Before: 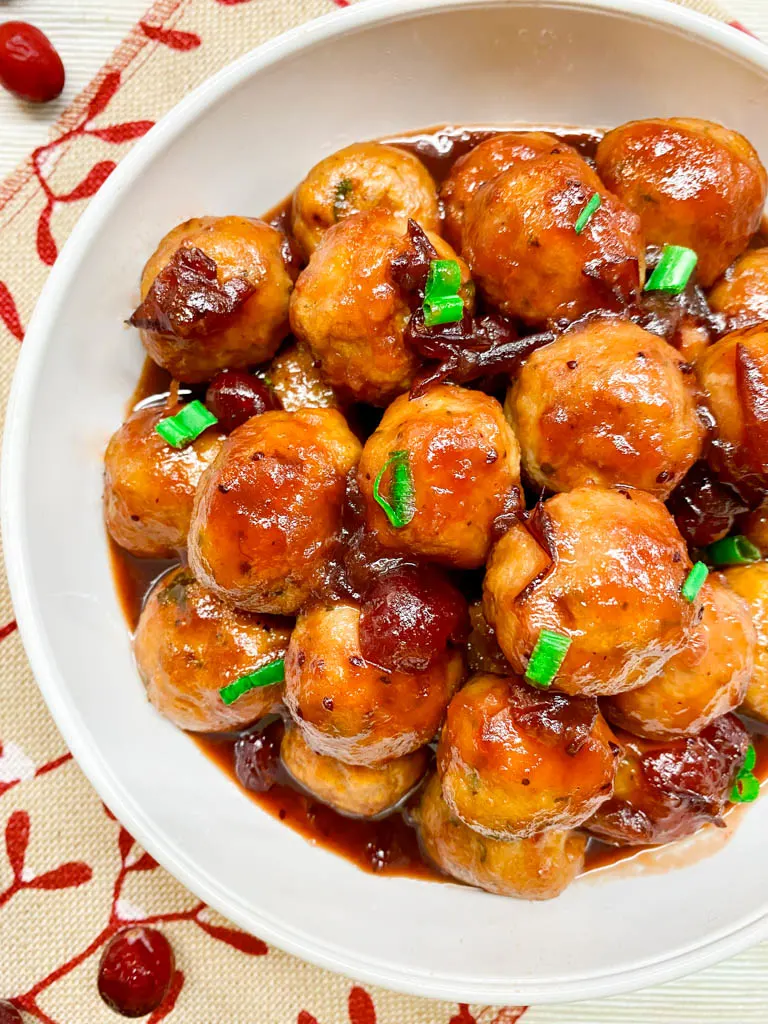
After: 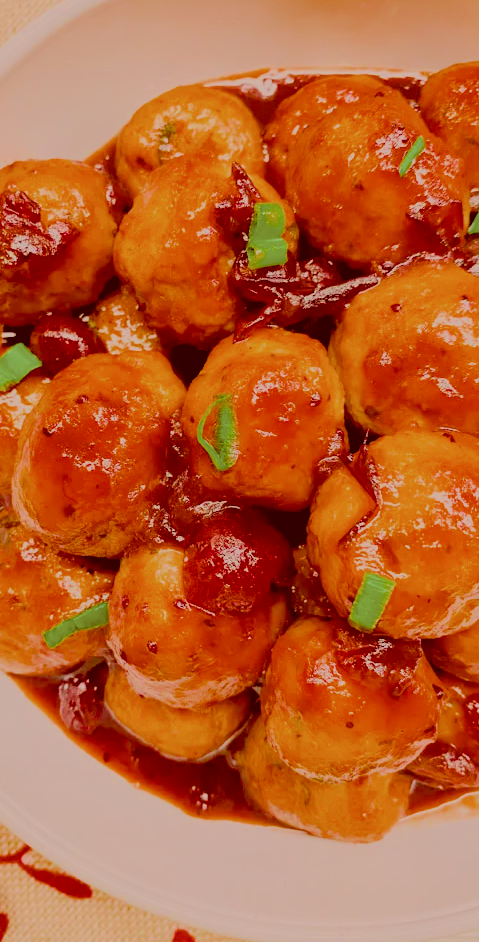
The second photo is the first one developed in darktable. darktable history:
contrast brightness saturation: brightness 0.115
color balance rgb: shadows lift › luminance -20.067%, global offset › hue 169.95°, perceptual saturation grading › global saturation 30.377%, perceptual brilliance grading › mid-tones 10.627%, perceptual brilliance grading › shadows 14.4%, global vibrance -1.183%, saturation formula JzAzBz (2021)
color correction: highlights a* 9.06, highlights b* 8.78, shadows a* 39.45, shadows b* 39.31, saturation 0.792
filmic rgb: black relative exposure -8.03 EV, white relative exposure 8.02 EV, target black luminance 0%, hardness 2.42, latitude 76.14%, contrast 0.568, shadows ↔ highlights balance 0.01%, color science v6 (2022)
color calibration: illuminant as shot in camera, x 0.359, y 0.363, temperature 4579.79 K
crop and rotate: left 22.985%, top 5.623%, right 14.555%, bottom 2.361%
